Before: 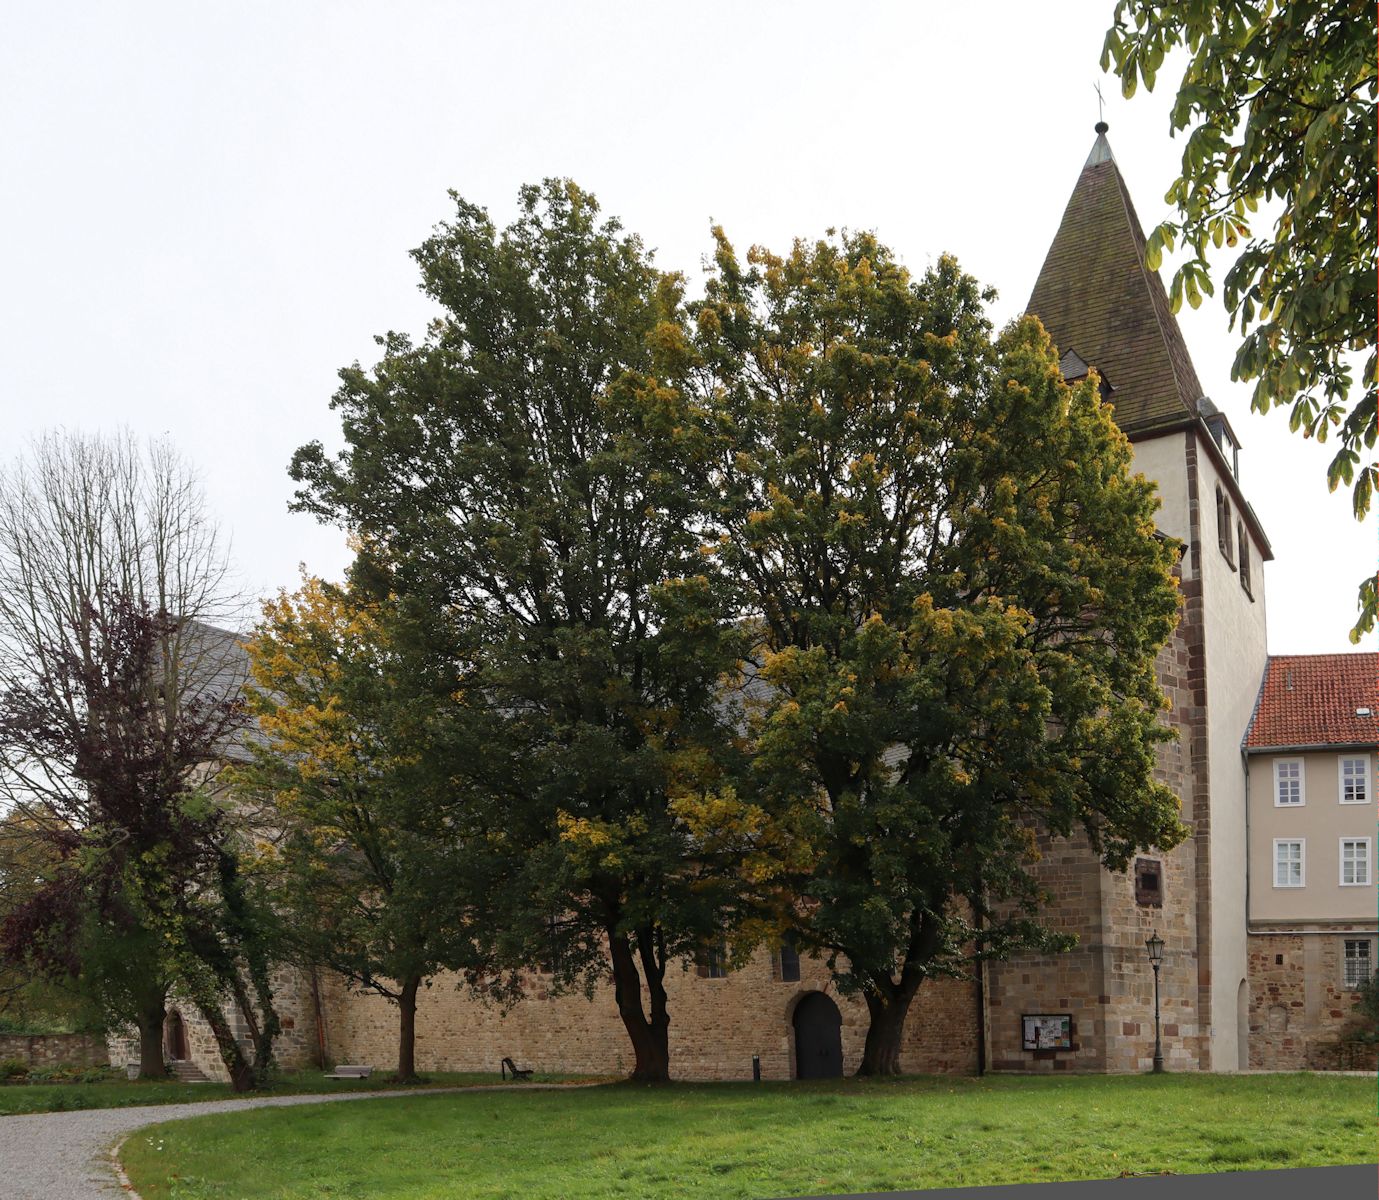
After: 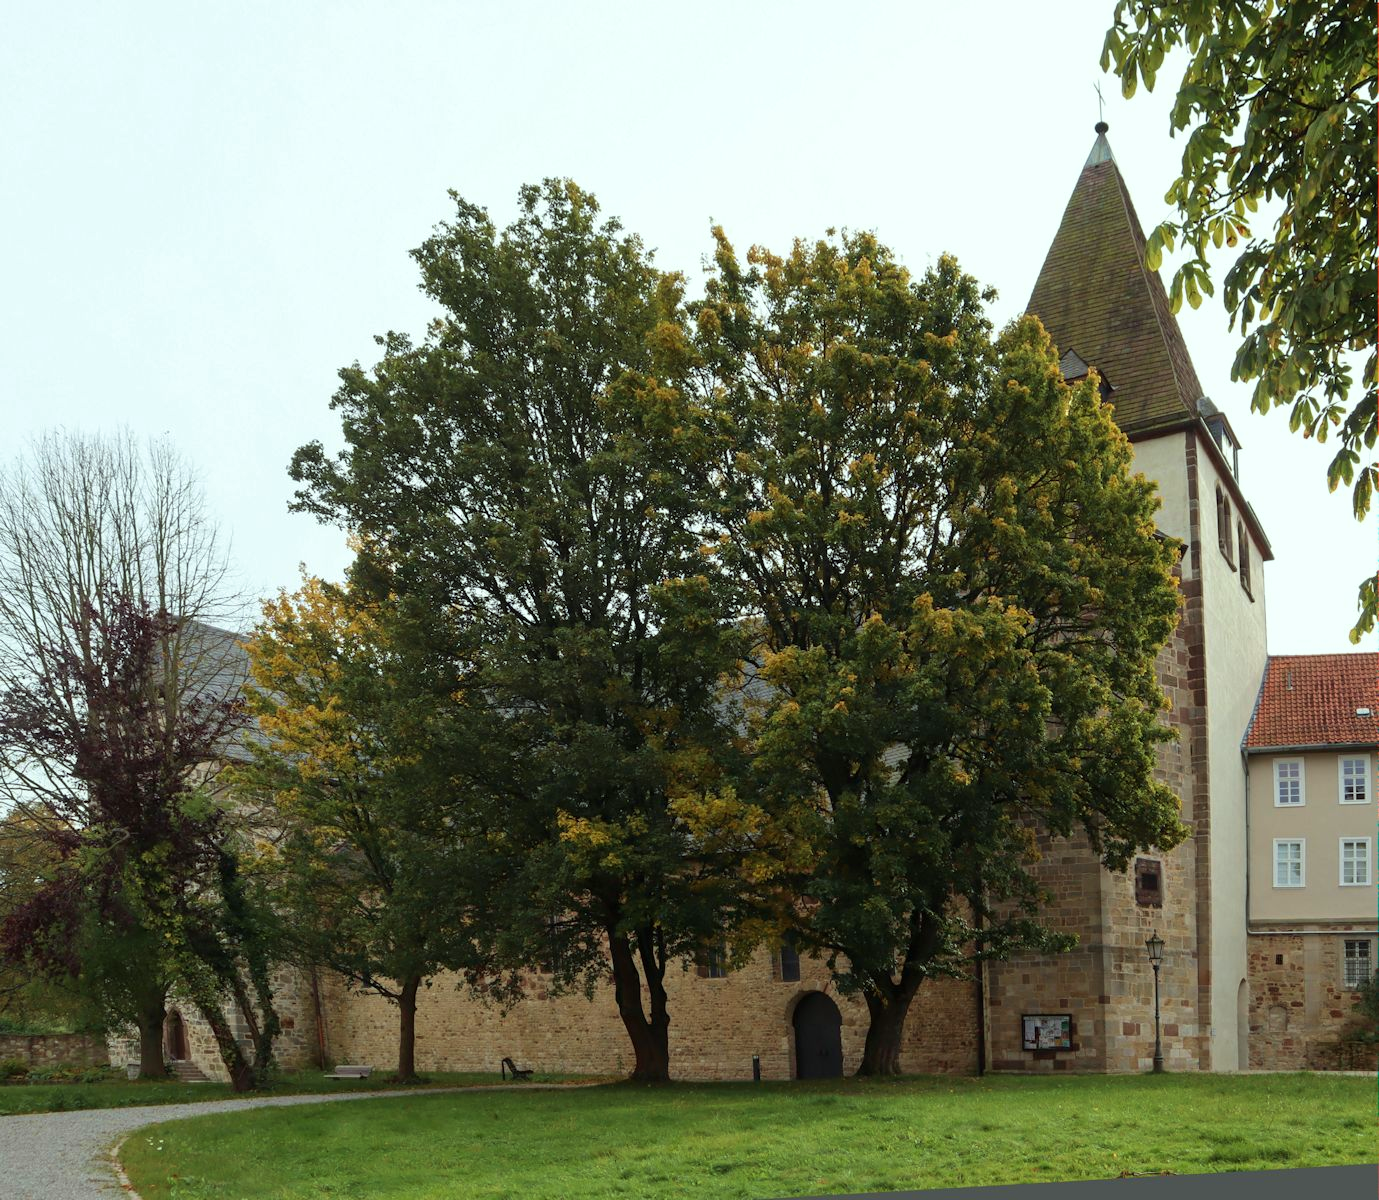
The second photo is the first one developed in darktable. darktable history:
velvia: on, module defaults
color correction: highlights a* -6.69, highlights b* 0.49
